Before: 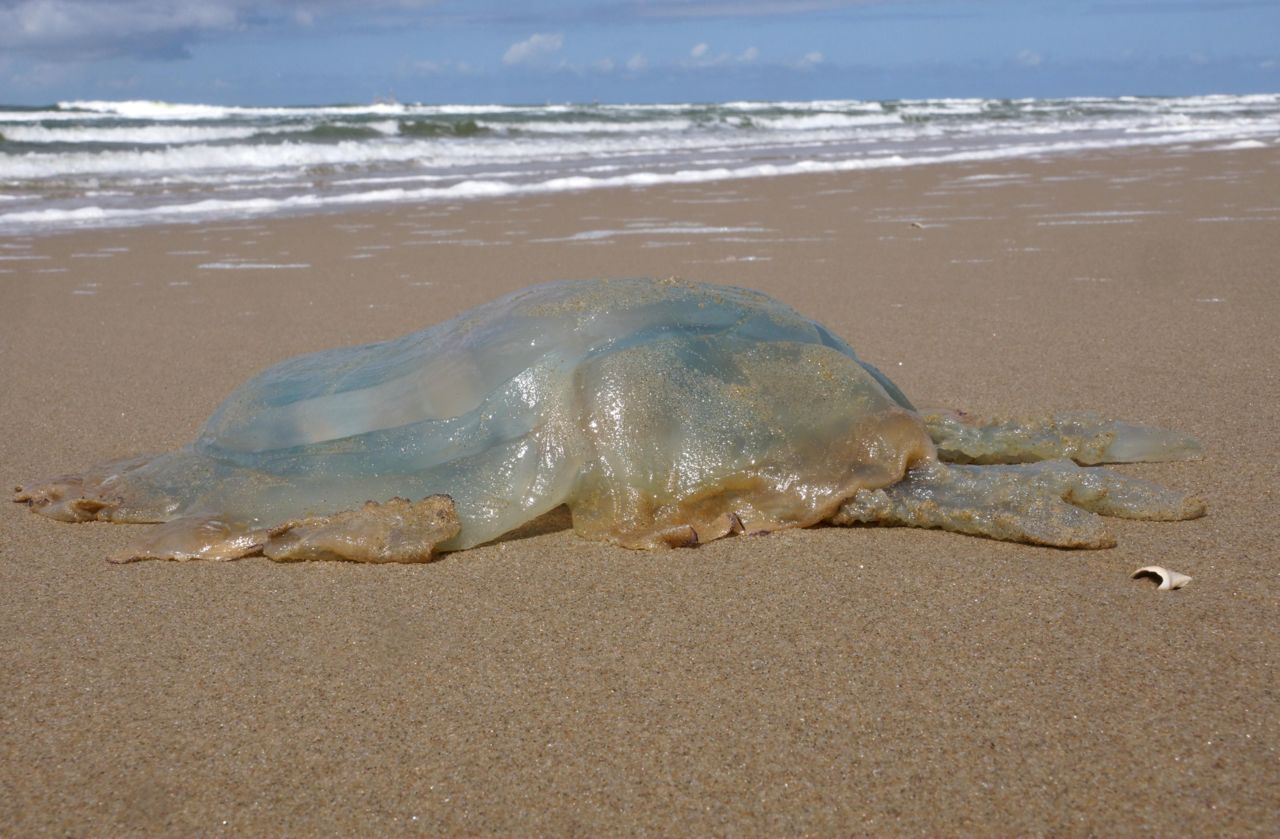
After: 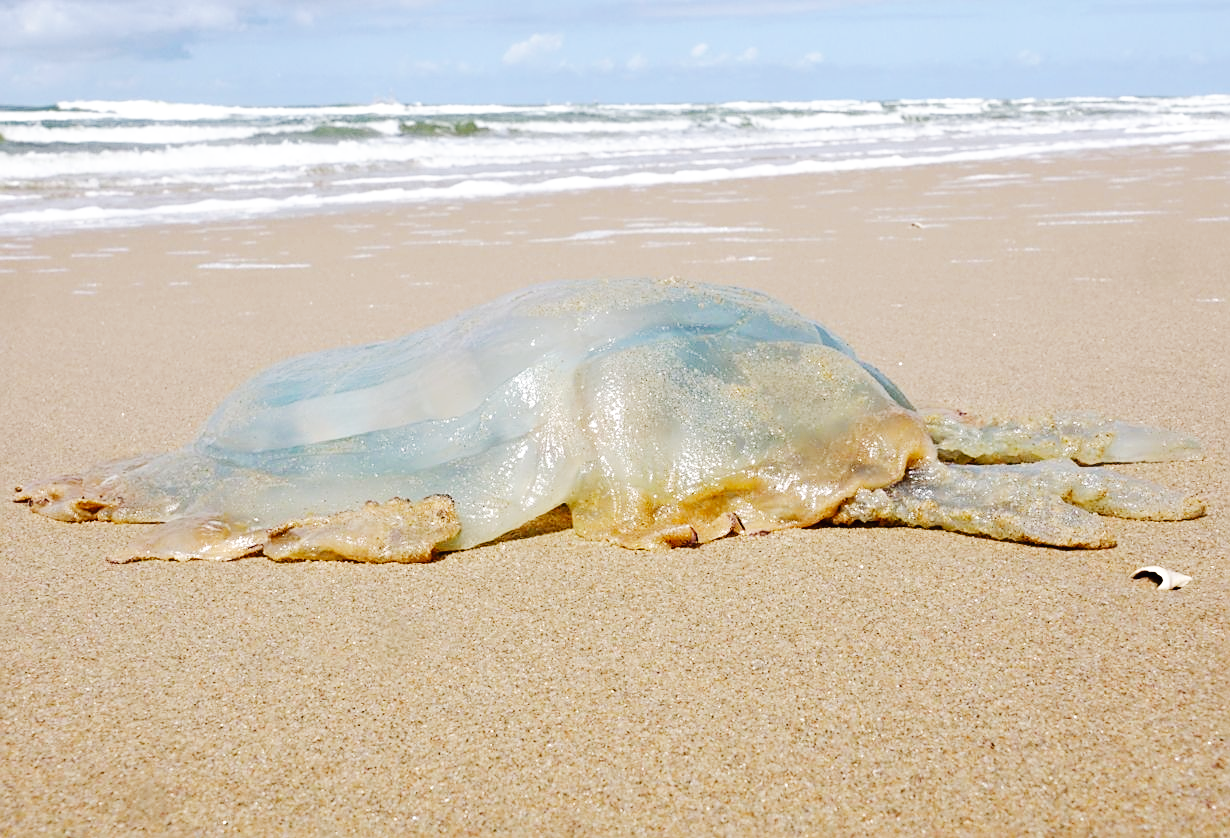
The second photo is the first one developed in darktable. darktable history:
crop: right 3.852%, bottom 0.049%
tone curve: curves: ch0 [(0, 0) (0.003, 0.005) (0.011, 0.006) (0.025, 0.013) (0.044, 0.027) (0.069, 0.042) (0.1, 0.06) (0.136, 0.085) (0.177, 0.118) (0.224, 0.171) (0.277, 0.239) (0.335, 0.314) (0.399, 0.394) (0.468, 0.473) (0.543, 0.552) (0.623, 0.64) (0.709, 0.718) (0.801, 0.801) (0.898, 0.882) (1, 1)], preserve colors none
sharpen: on, module defaults
base curve: curves: ch0 [(0, 0.003) (0.001, 0.002) (0.006, 0.004) (0.02, 0.022) (0.048, 0.086) (0.094, 0.234) (0.162, 0.431) (0.258, 0.629) (0.385, 0.8) (0.548, 0.918) (0.751, 0.988) (1, 1)], preserve colors none
